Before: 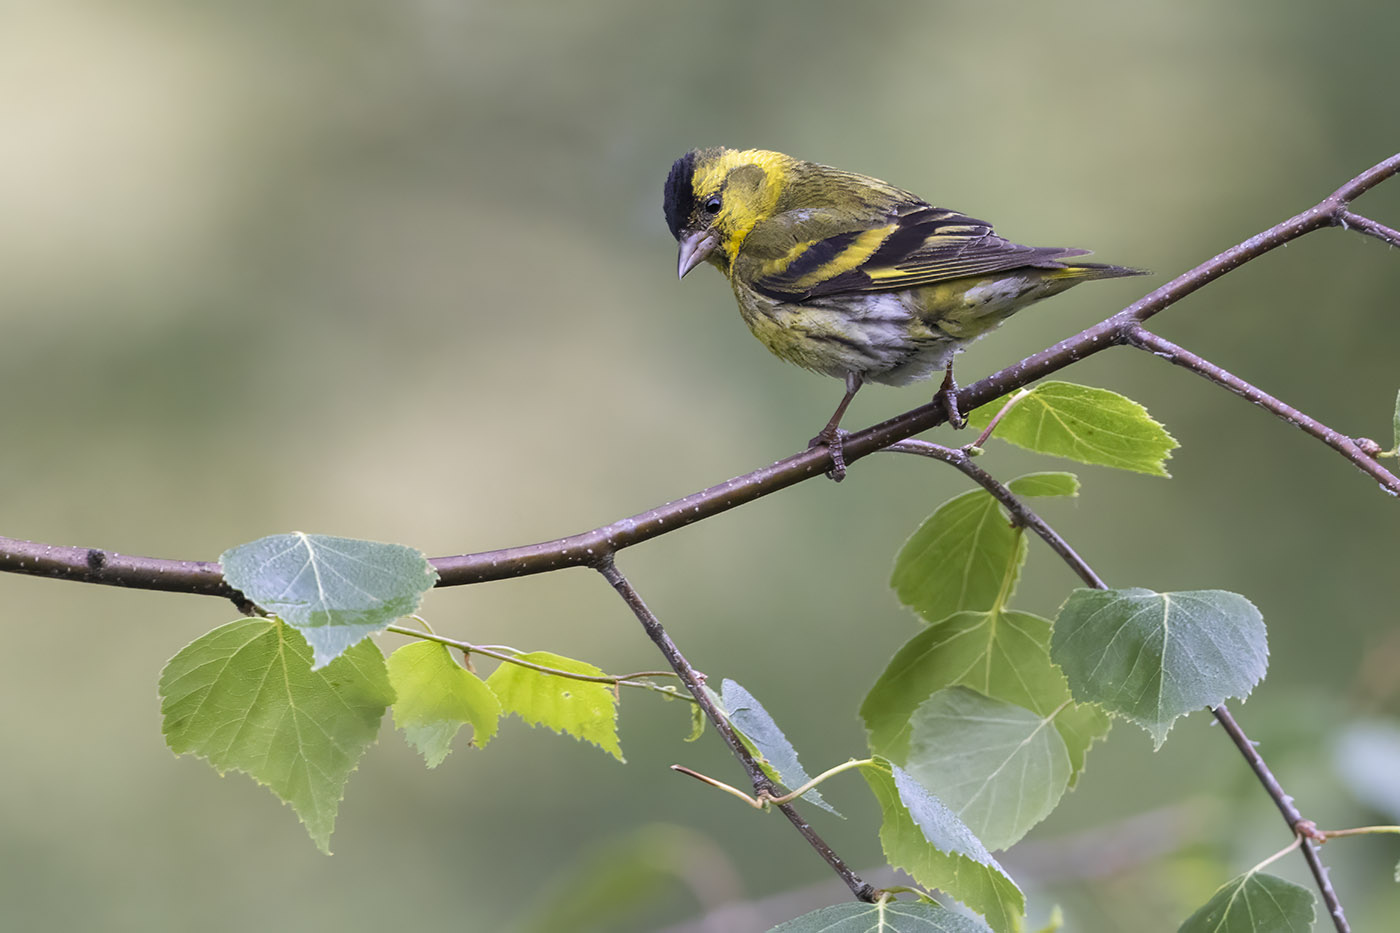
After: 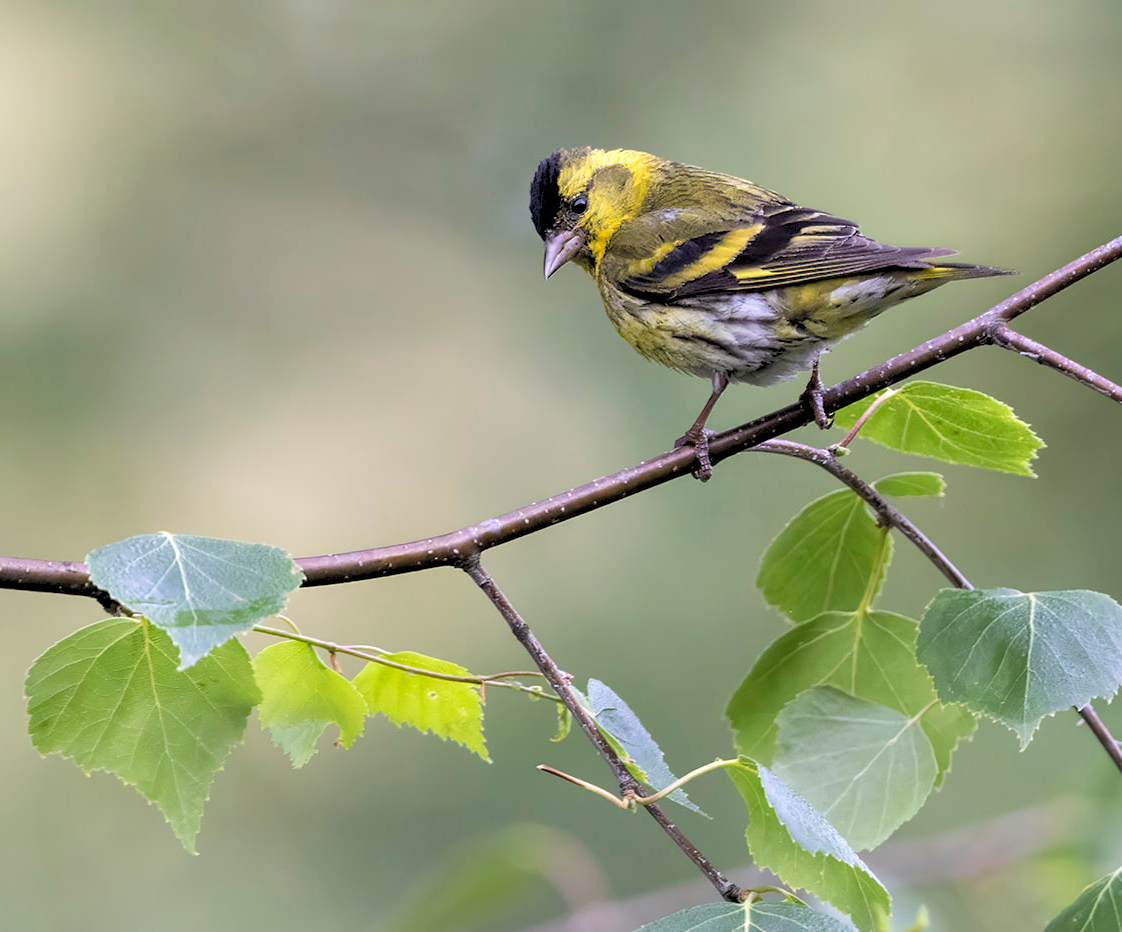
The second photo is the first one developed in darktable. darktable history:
rgb levels: levels [[0.013, 0.434, 0.89], [0, 0.5, 1], [0, 0.5, 1]]
crop and rotate: left 9.597%, right 10.195%
